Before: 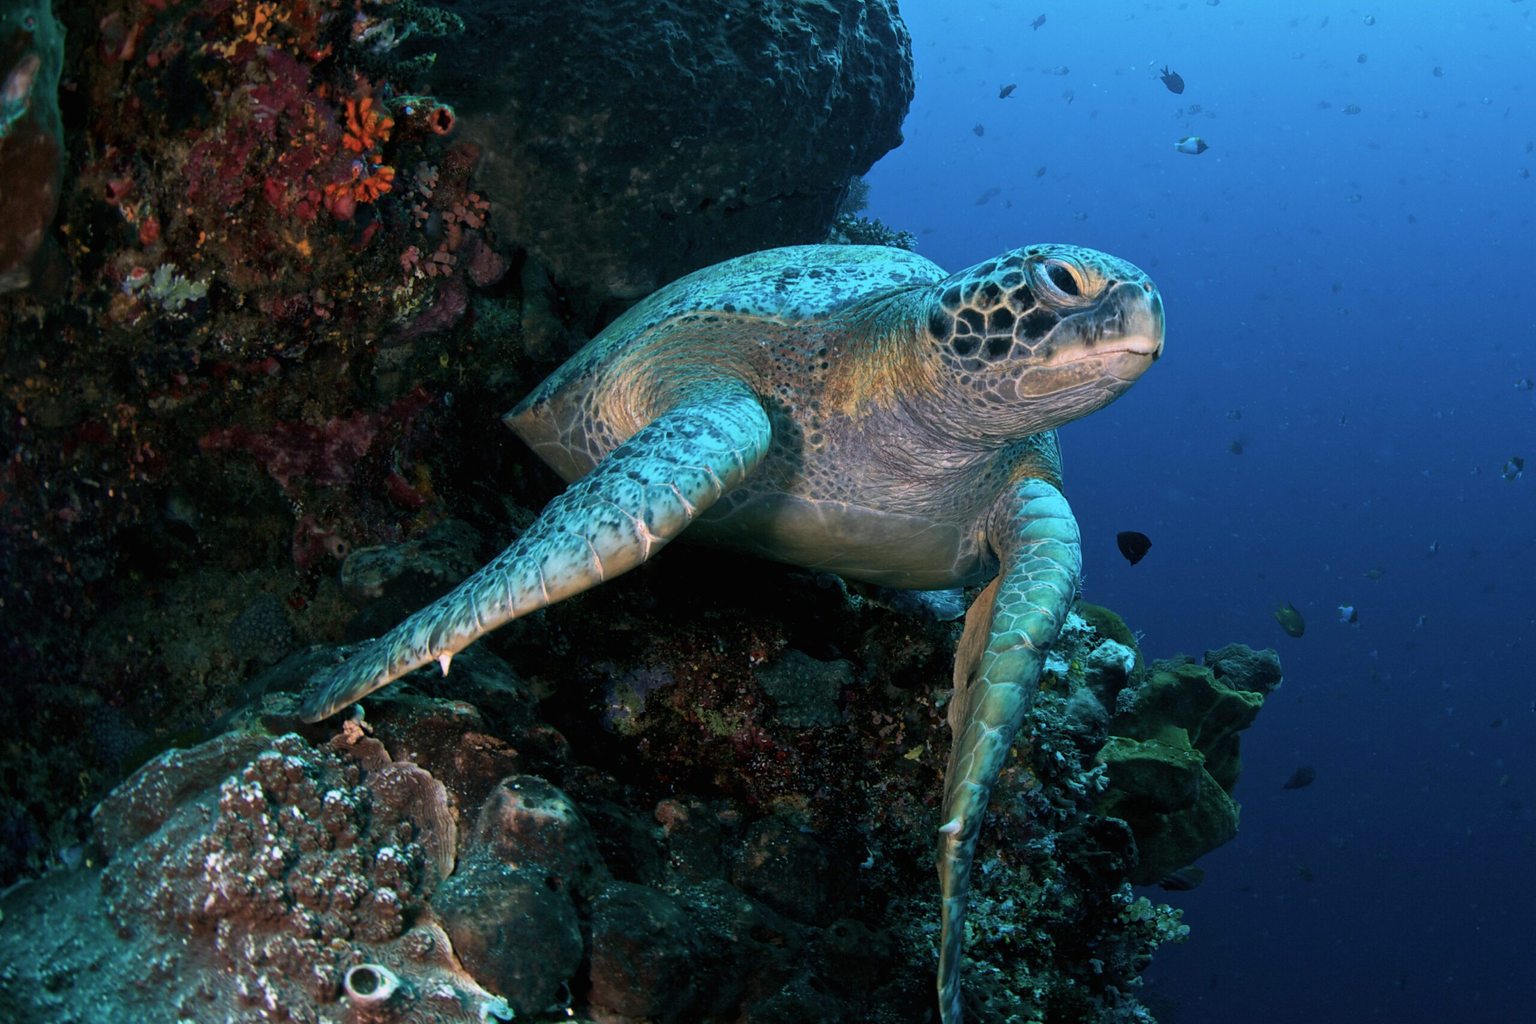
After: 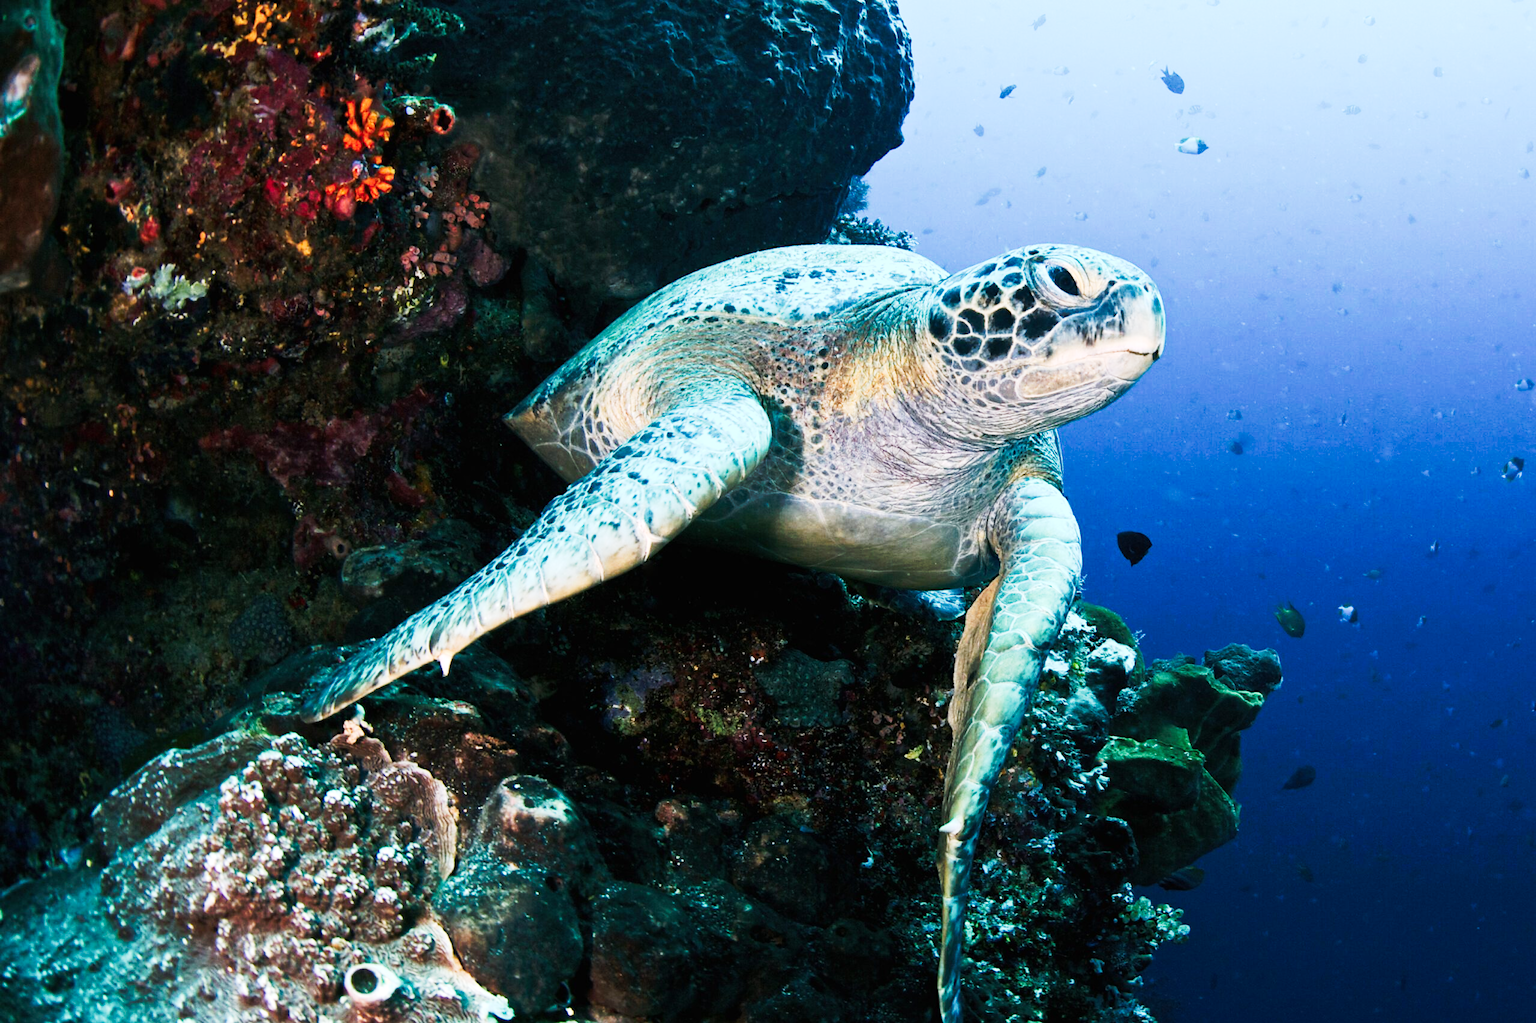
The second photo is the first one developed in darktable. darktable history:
contrast brightness saturation: contrast 0.102, brightness 0.017, saturation 0.021
tone curve: curves: ch0 [(0, 0) (0.003, 0.004) (0.011, 0.015) (0.025, 0.034) (0.044, 0.061) (0.069, 0.095) (0.1, 0.137) (0.136, 0.186) (0.177, 0.243) (0.224, 0.307) (0.277, 0.416) (0.335, 0.533) (0.399, 0.641) (0.468, 0.748) (0.543, 0.829) (0.623, 0.886) (0.709, 0.924) (0.801, 0.951) (0.898, 0.975) (1, 1)], preserve colors none
tone equalizer: -8 EV -0.445 EV, -7 EV -0.368 EV, -6 EV -0.33 EV, -5 EV -0.217 EV, -3 EV 0.211 EV, -2 EV 0.336 EV, -1 EV 0.365 EV, +0 EV 0.414 EV, edges refinement/feathering 500, mask exposure compensation -1.57 EV, preserve details no
